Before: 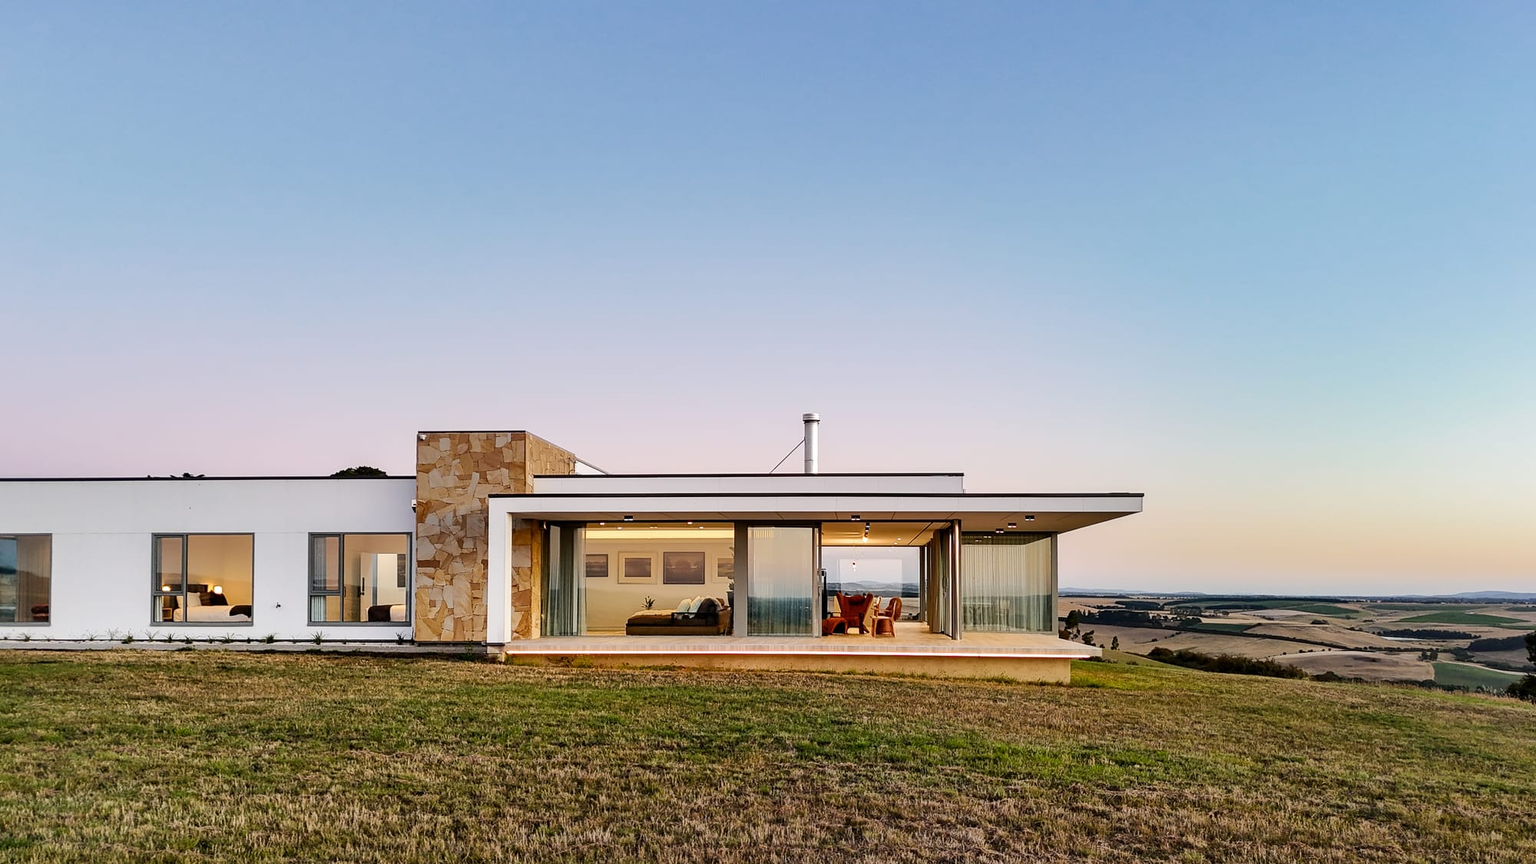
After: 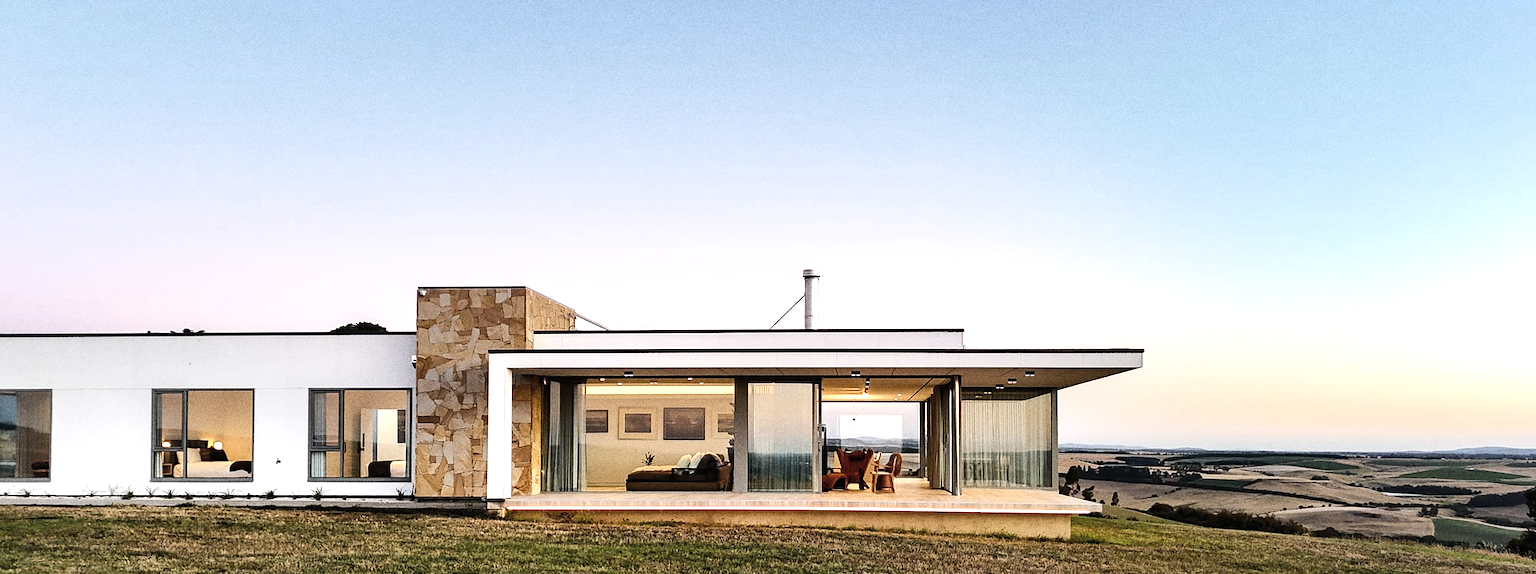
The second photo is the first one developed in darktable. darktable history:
tone equalizer: -8 EV -0.417 EV, -7 EV -0.389 EV, -6 EV -0.333 EV, -5 EV -0.222 EV, -3 EV 0.222 EV, -2 EV 0.333 EV, -1 EV 0.389 EV, +0 EV 0.417 EV, edges refinement/feathering 500, mask exposure compensation -1.57 EV, preserve details no
color contrast: green-magenta contrast 0.84, blue-yellow contrast 0.86
color balance: contrast 8.5%, output saturation 105%
exposure: black level correction -0.003, exposure 0.04 EV, compensate highlight preservation false
contrast brightness saturation: saturation -0.17
crop: top 16.727%, bottom 16.727%
grain: coarseness 0.09 ISO, strength 40%
